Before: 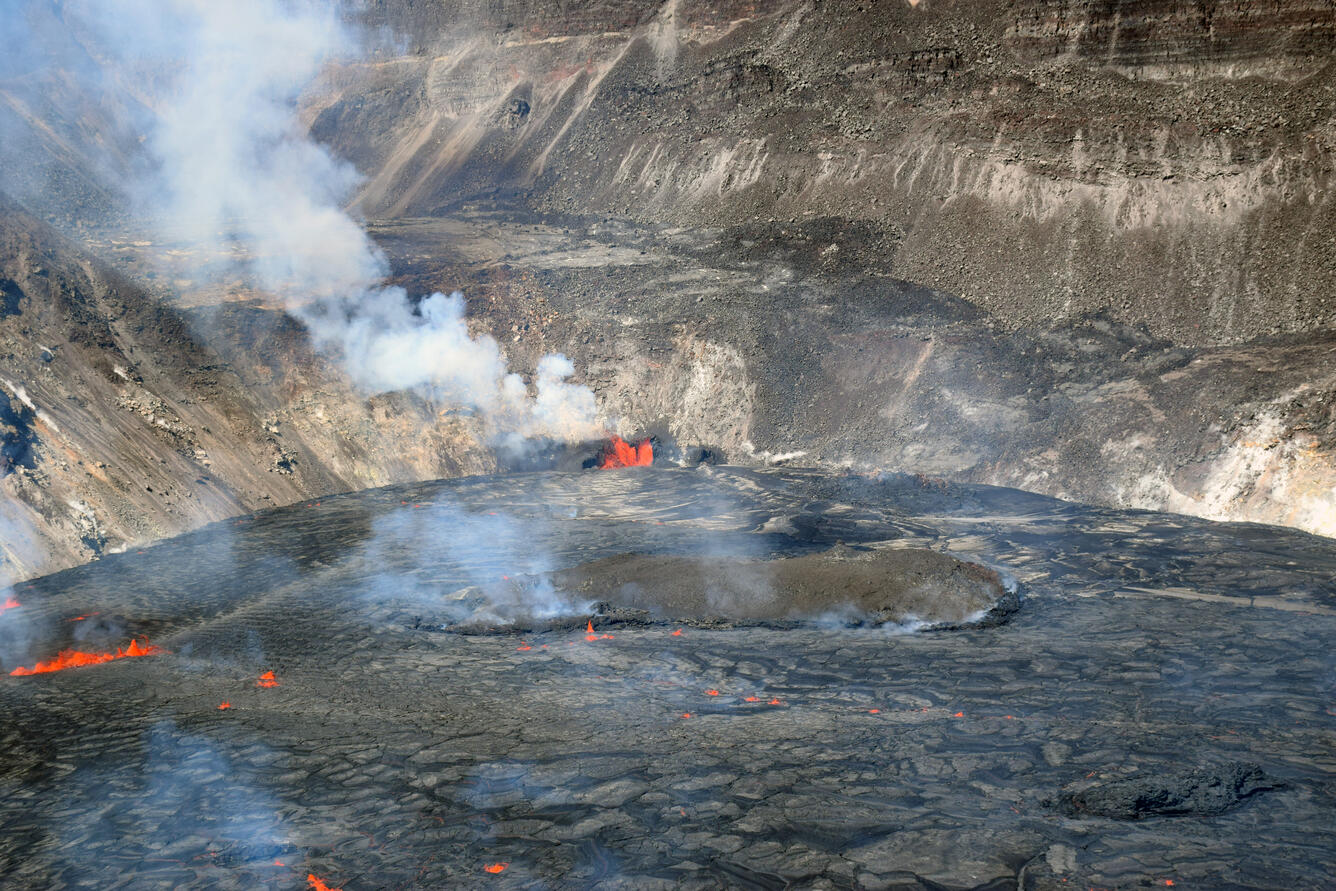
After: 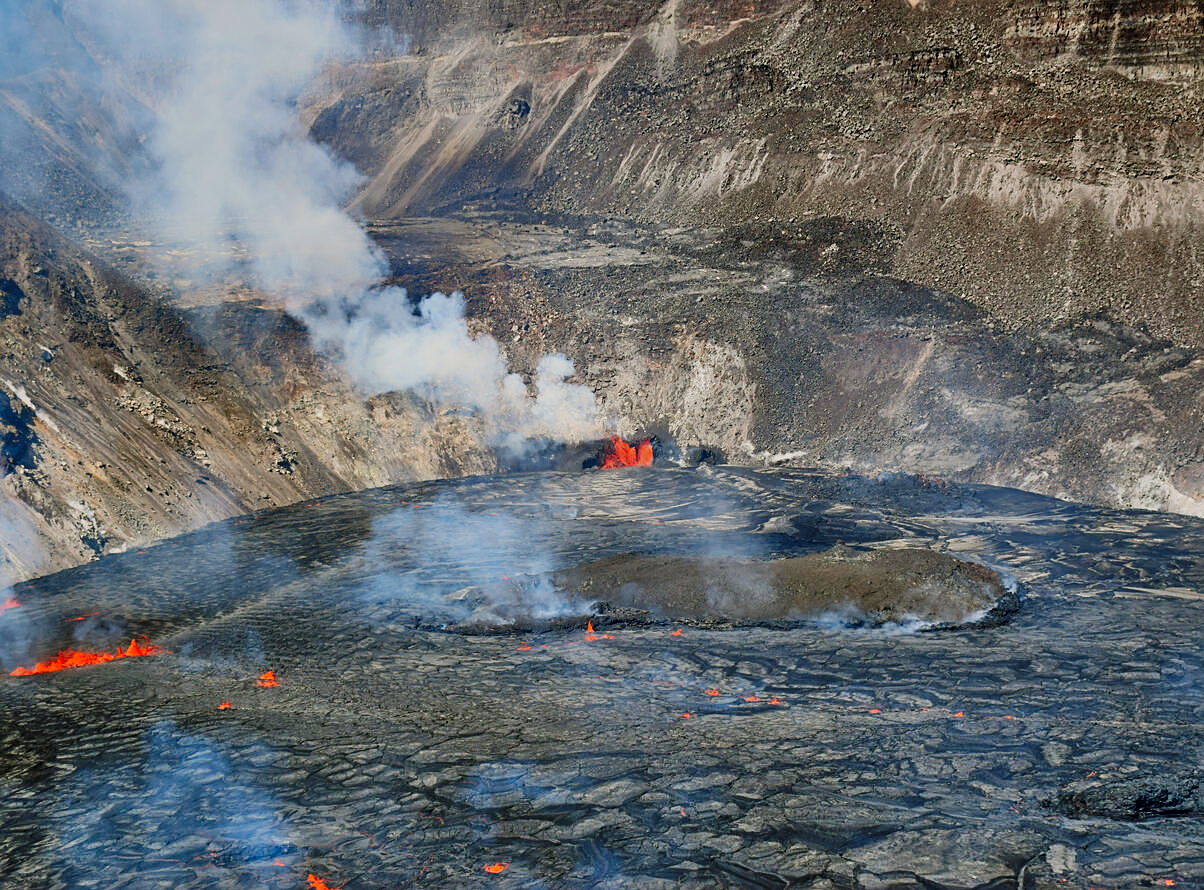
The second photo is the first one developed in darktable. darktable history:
shadows and highlights: highlights color adjustment 0.507%, soften with gaussian
sharpen: on, module defaults
crop: right 9.482%, bottom 0.025%
base curve: curves: ch0 [(0, 0) (0.032, 0.025) (0.121, 0.166) (0.206, 0.329) (0.605, 0.79) (1, 1)], preserve colors none
contrast brightness saturation: contrast 0.043, saturation 0.073
tone equalizer: -8 EV -0.012 EV, -7 EV 0.037 EV, -6 EV -0.006 EV, -5 EV 0.007 EV, -4 EV -0.03 EV, -3 EV -0.236 EV, -2 EV -0.663 EV, -1 EV -0.968 EV, +0 EV -0.95 EV
